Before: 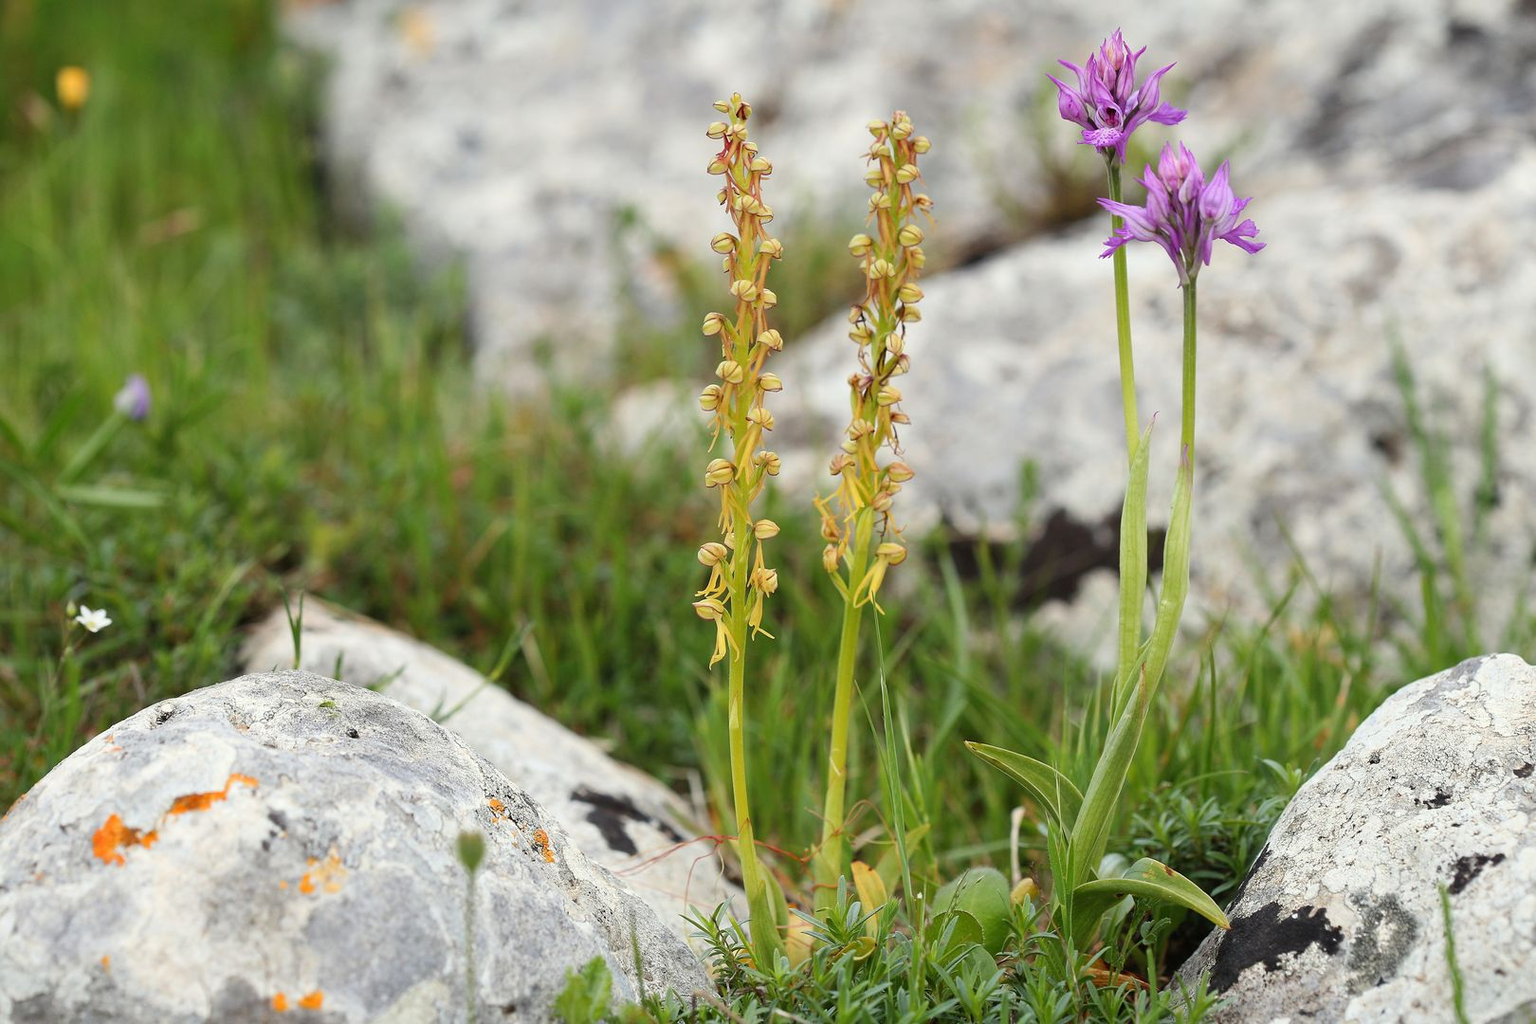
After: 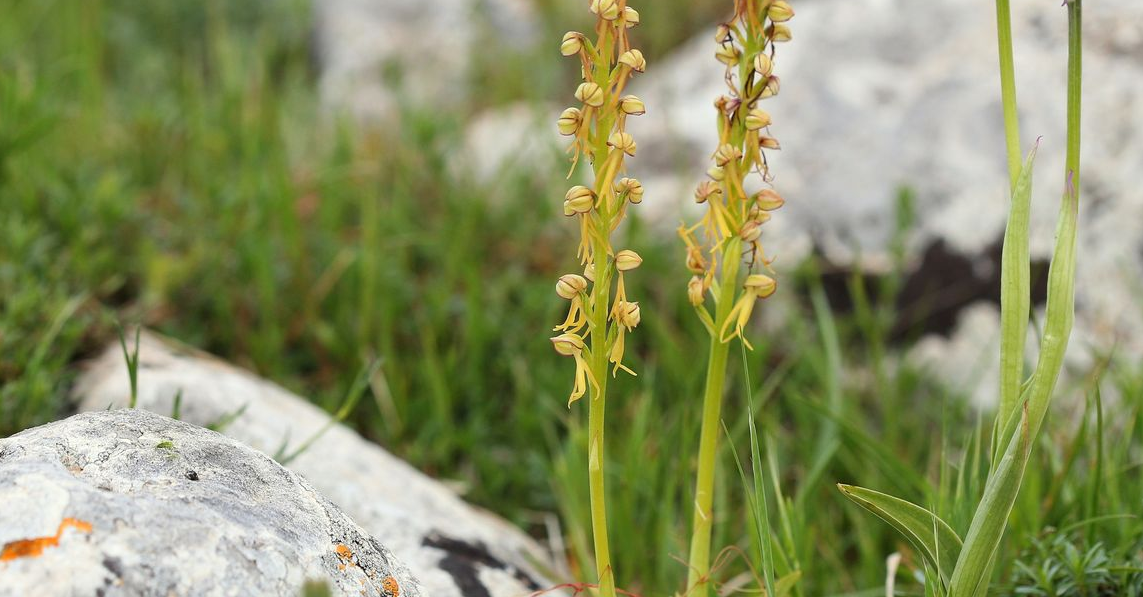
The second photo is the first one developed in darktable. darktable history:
crop: left 11.123%, top 27.61%, right 18.3%, bottom 17.034%
tone equalizer: on, module defaults
